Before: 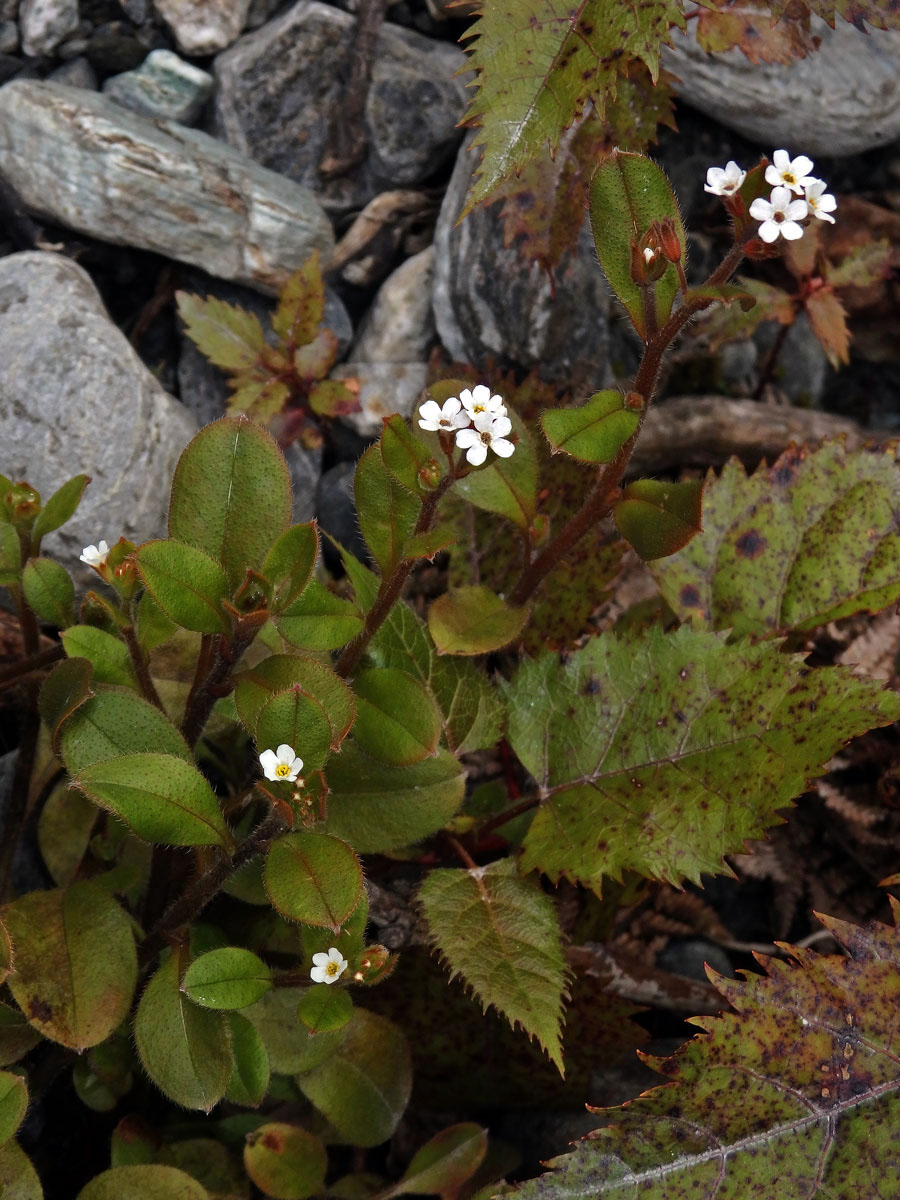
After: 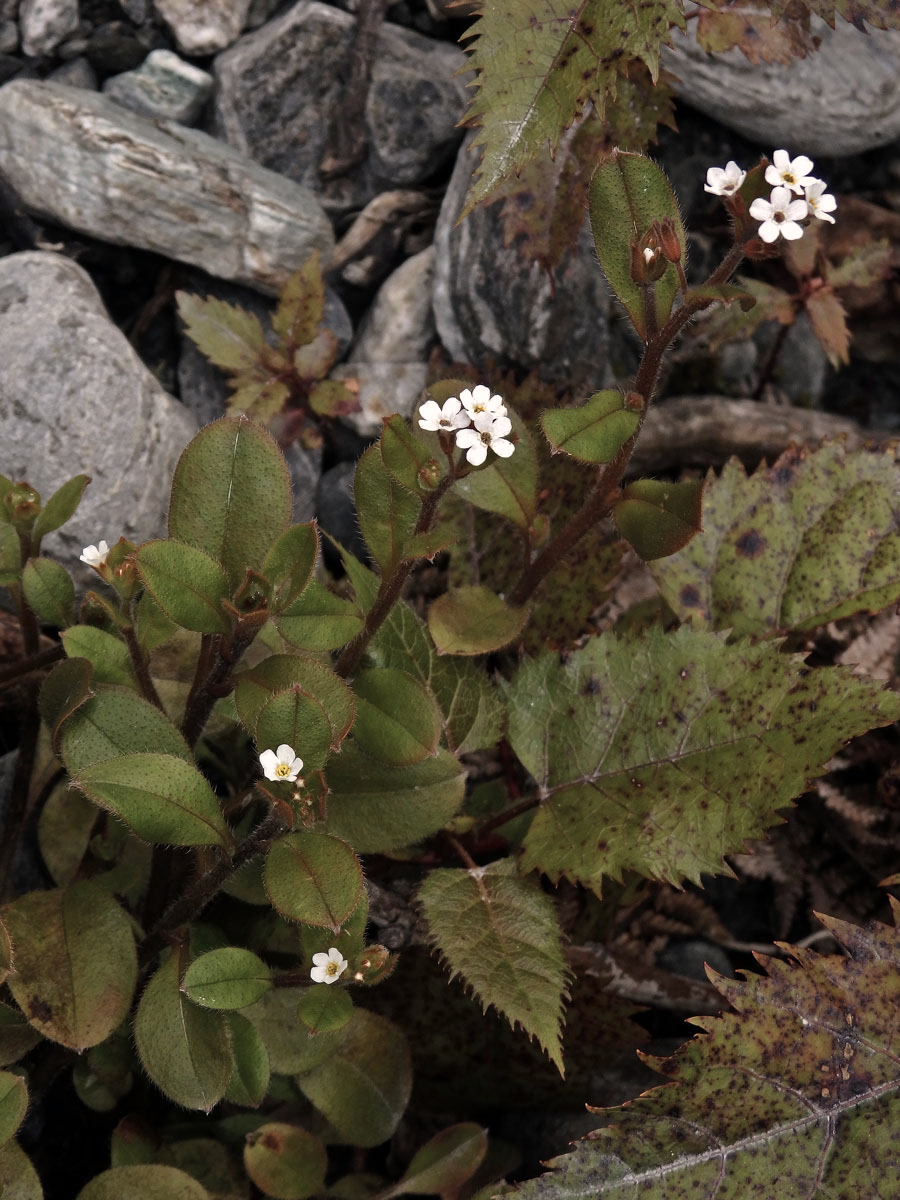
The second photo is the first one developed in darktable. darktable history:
color correction: highlights a* 5.56, highlights b* 5.2, saturation 0.653
